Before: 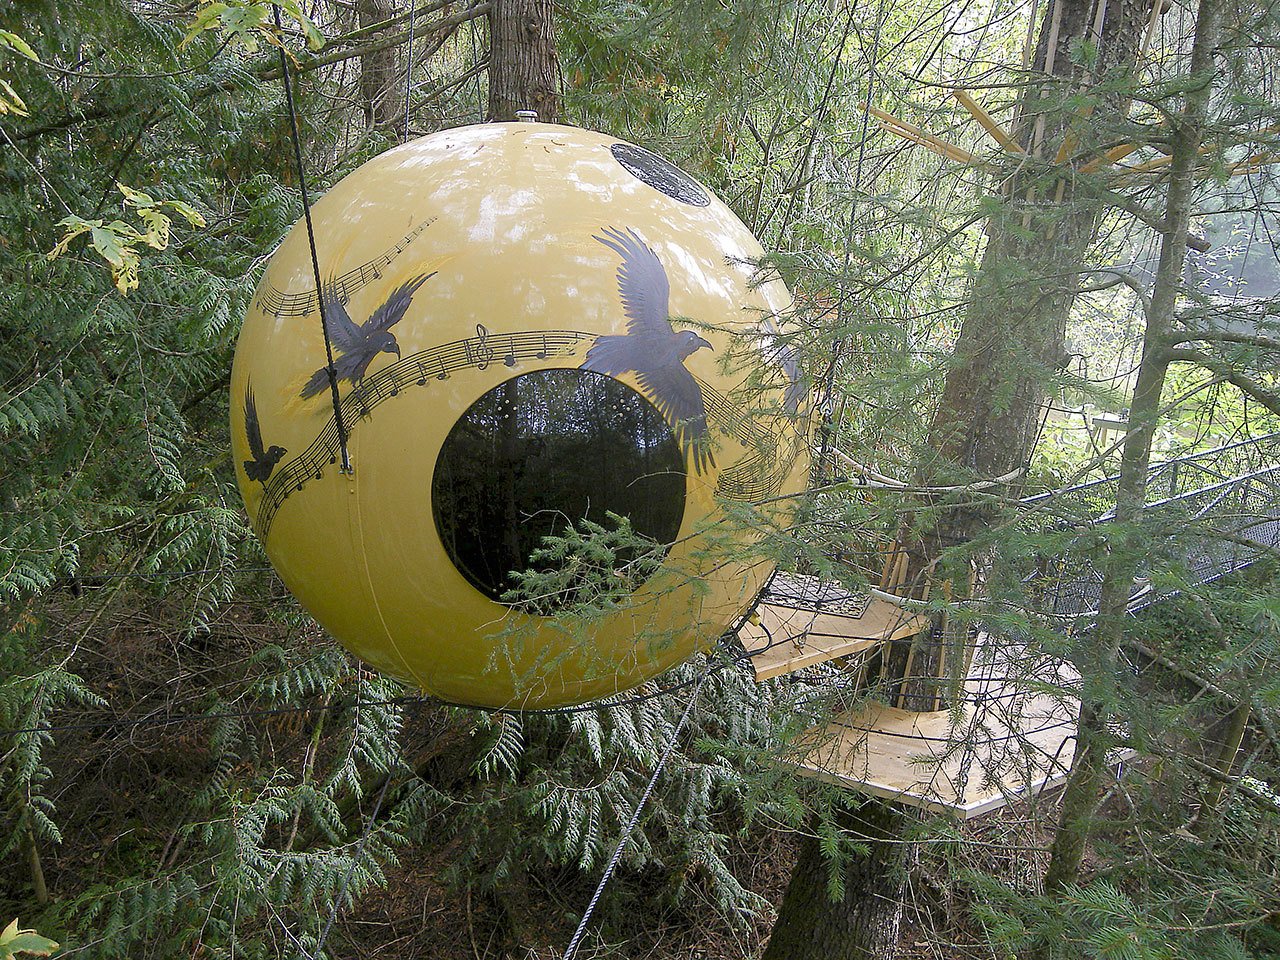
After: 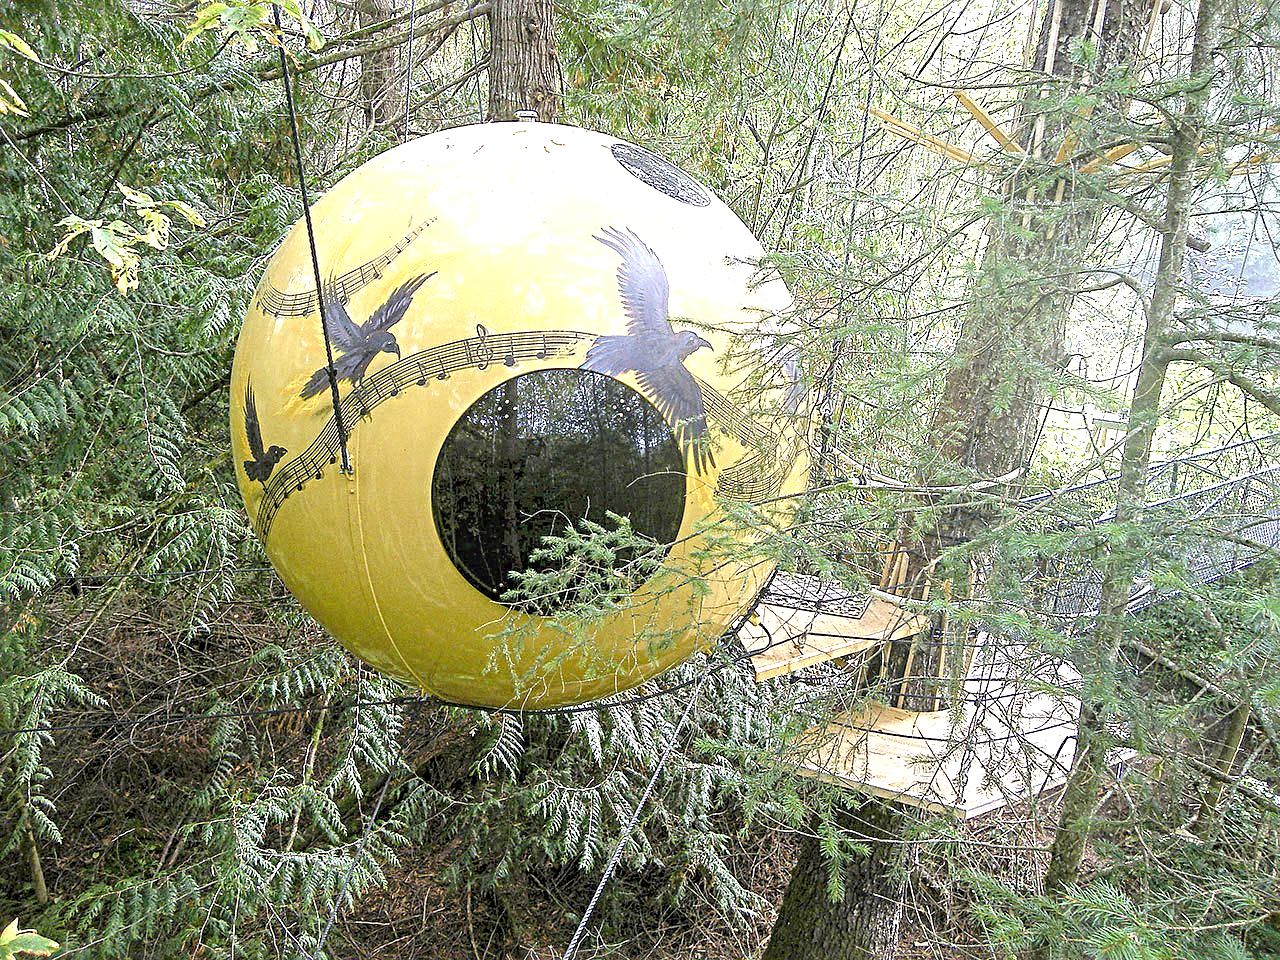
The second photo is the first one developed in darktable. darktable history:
exposure: black level correction 0, exposure 1.196 EV, compensate exposure bias true, compensate highlight preservation false
local contrast: highlights 61%, detail 143%, midtone range 0.423
sharpen: radius 4.884
